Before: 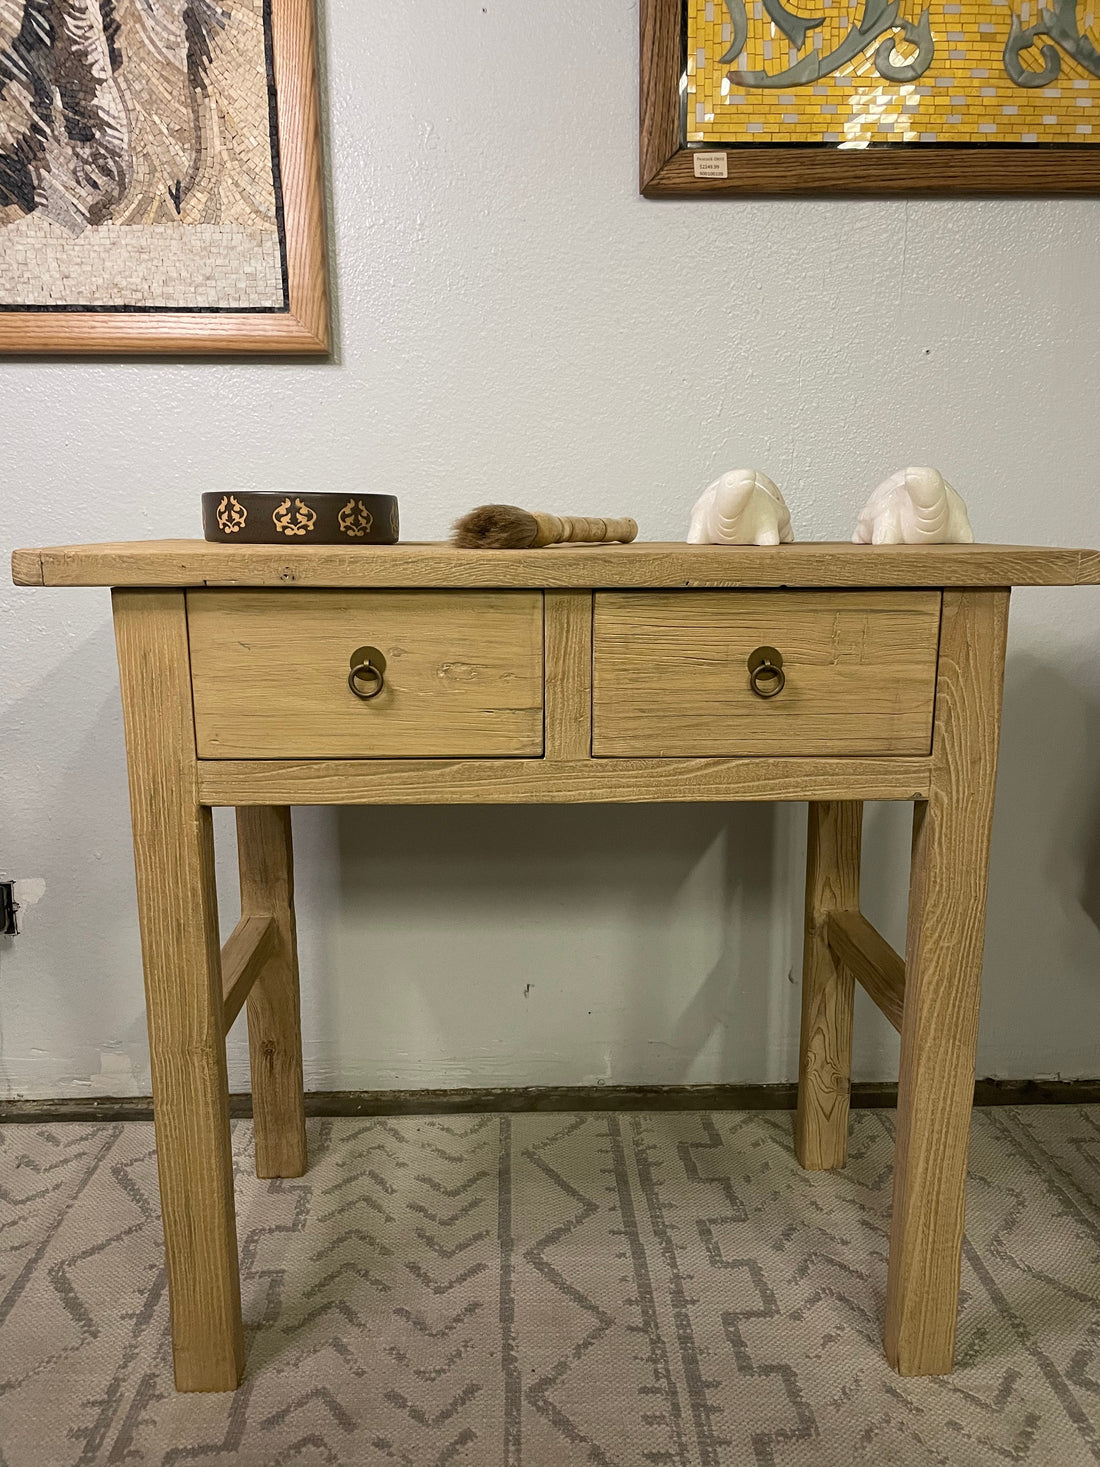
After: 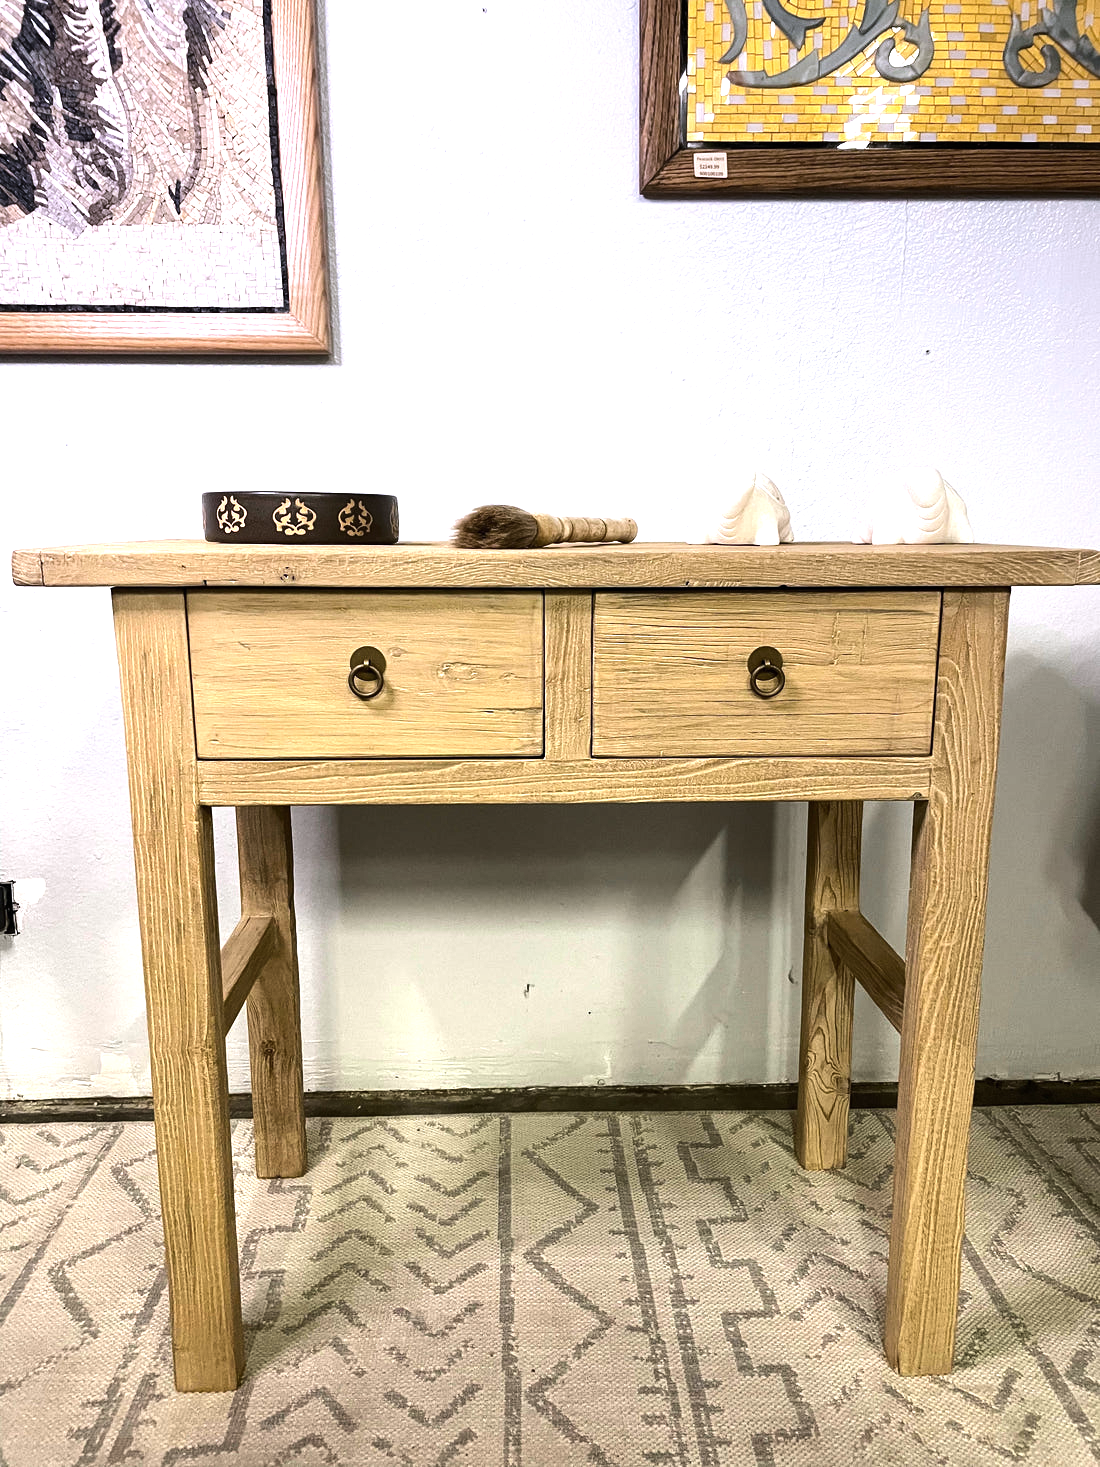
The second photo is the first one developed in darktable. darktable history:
tone equalizer: -8 EV -1.08 EV, -7 EV -1.01 EV, -6 EV -0.867 EV, -5 EV -0.578 EV, -3 EV 0.578 EV, -2 EV 0.867 EV, -1 EV 1.01 EV, +0 EV 1.08 EV, edges refinement/feathering 500, mask exposure compensation -1.57 EV, preserve details no
exposure: black level correction 0, exposure 0.7 EV, compensate exposure bias true, compensate highlight preservation false
graduated density: hue 238.83°, saturation 50%
